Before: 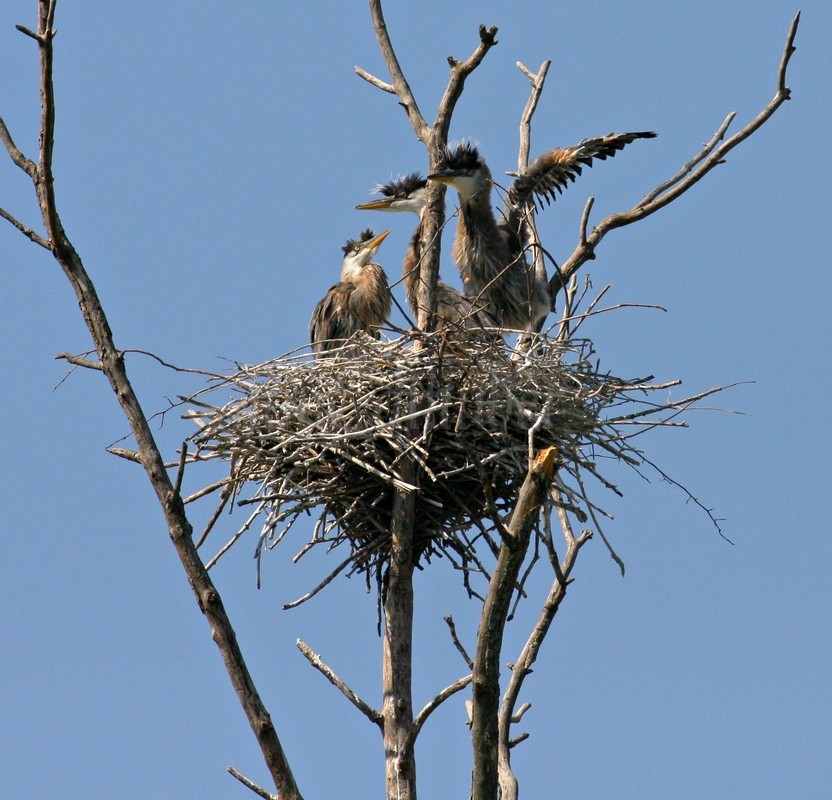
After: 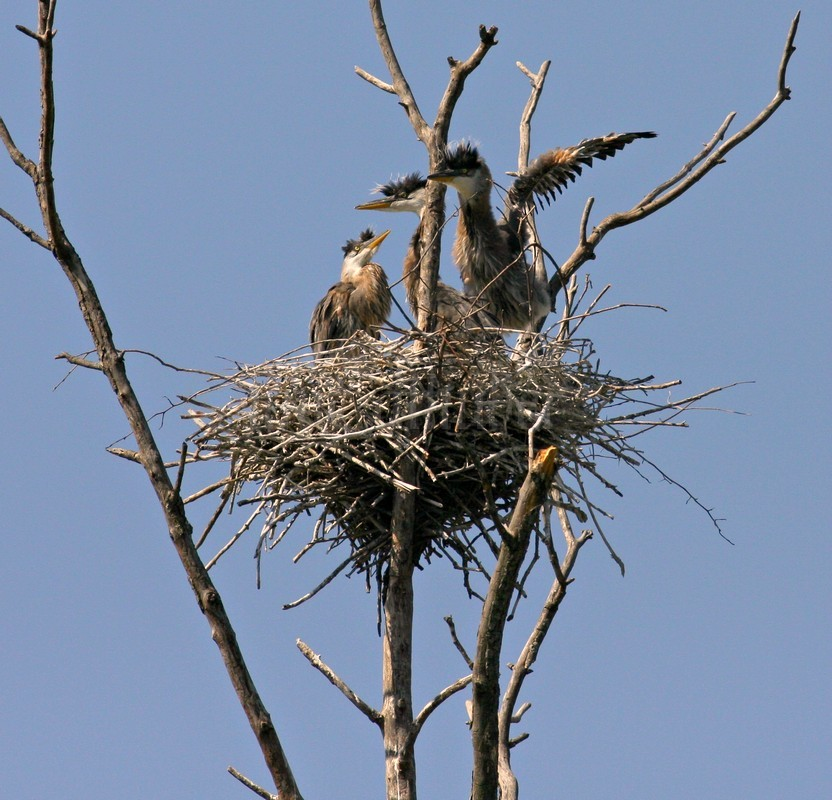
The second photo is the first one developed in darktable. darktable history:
color correction: highlights a* 3.77, highlights b* 5.1
